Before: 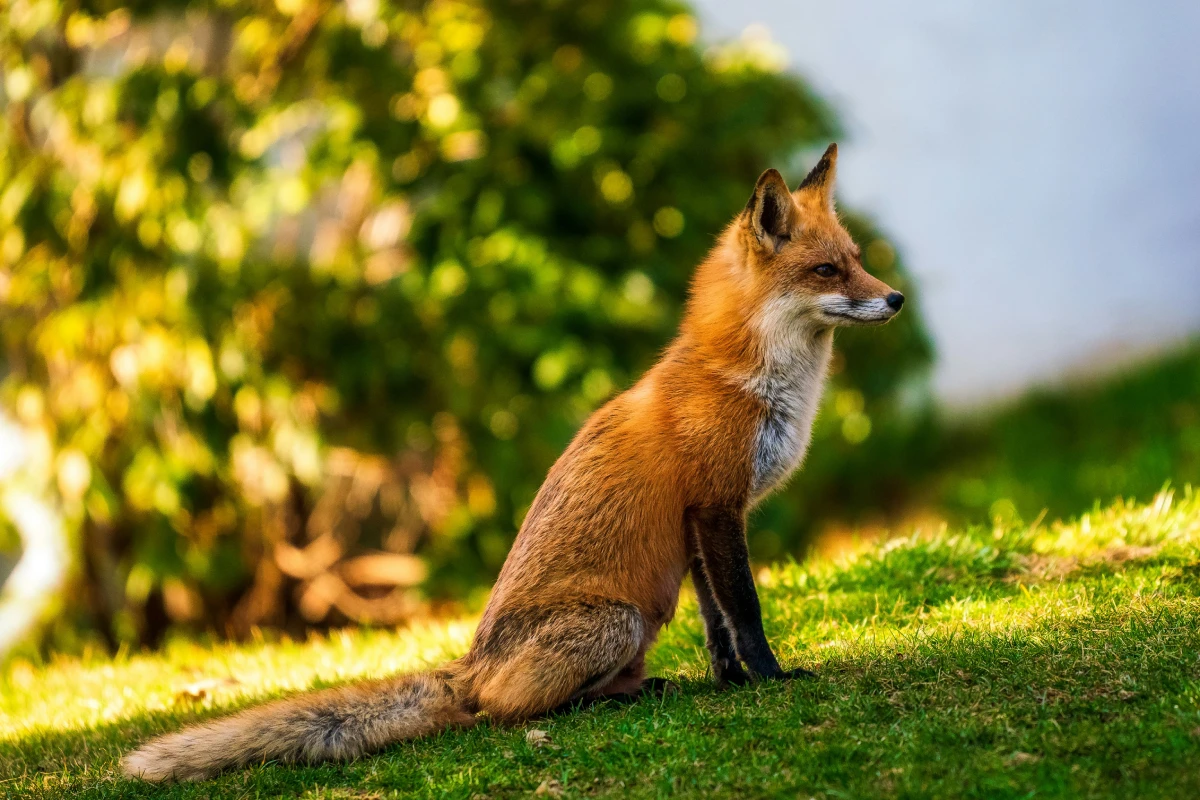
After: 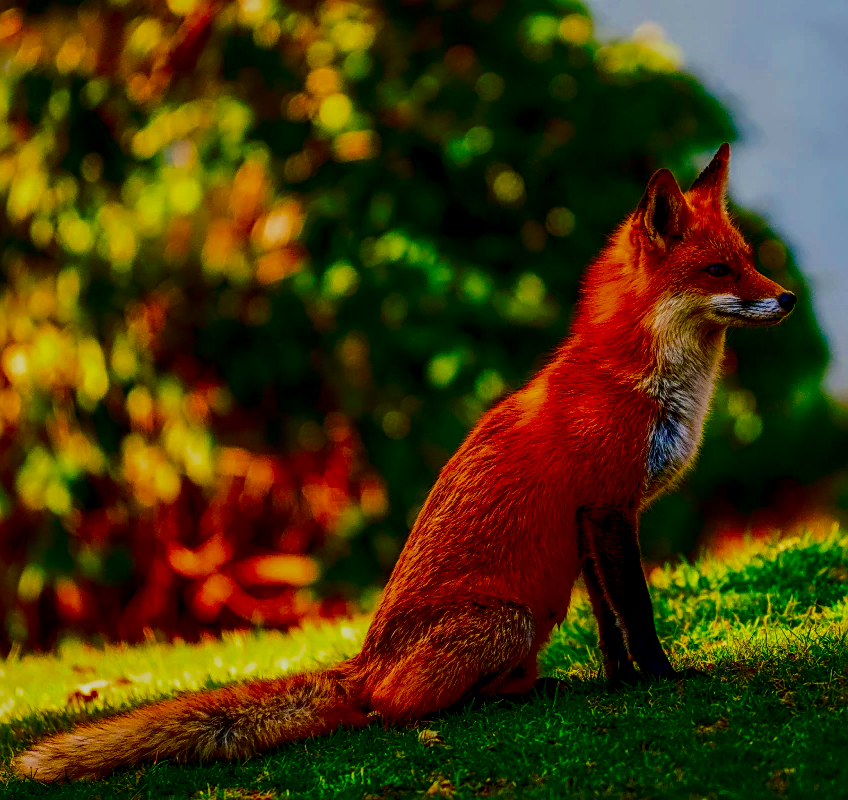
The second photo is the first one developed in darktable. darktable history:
crop and rotate: left 9.045%, right 20.214%
contrast brightness saturation: brightness -0.995, saturation 0.996
exposure: black level correction 0, exposure 0.691 EV, compensate highlight preservation false
sharpen: on, module defaults
local contrast: on, module defaults
filmic rgb: black relative exposure -7.71 EV, white relative exposure 4.44 EV, hardness 3.76, latitude 37.39%, contrast 0.974, highlights saturation mix 9.75%, shadows ↔ highlights balance 4.94%
color balance rgb: shadows lift › chroma 0.832%, shadows lift › hue 109.99°, perceptual saturation grading › global saturation 25.344%
